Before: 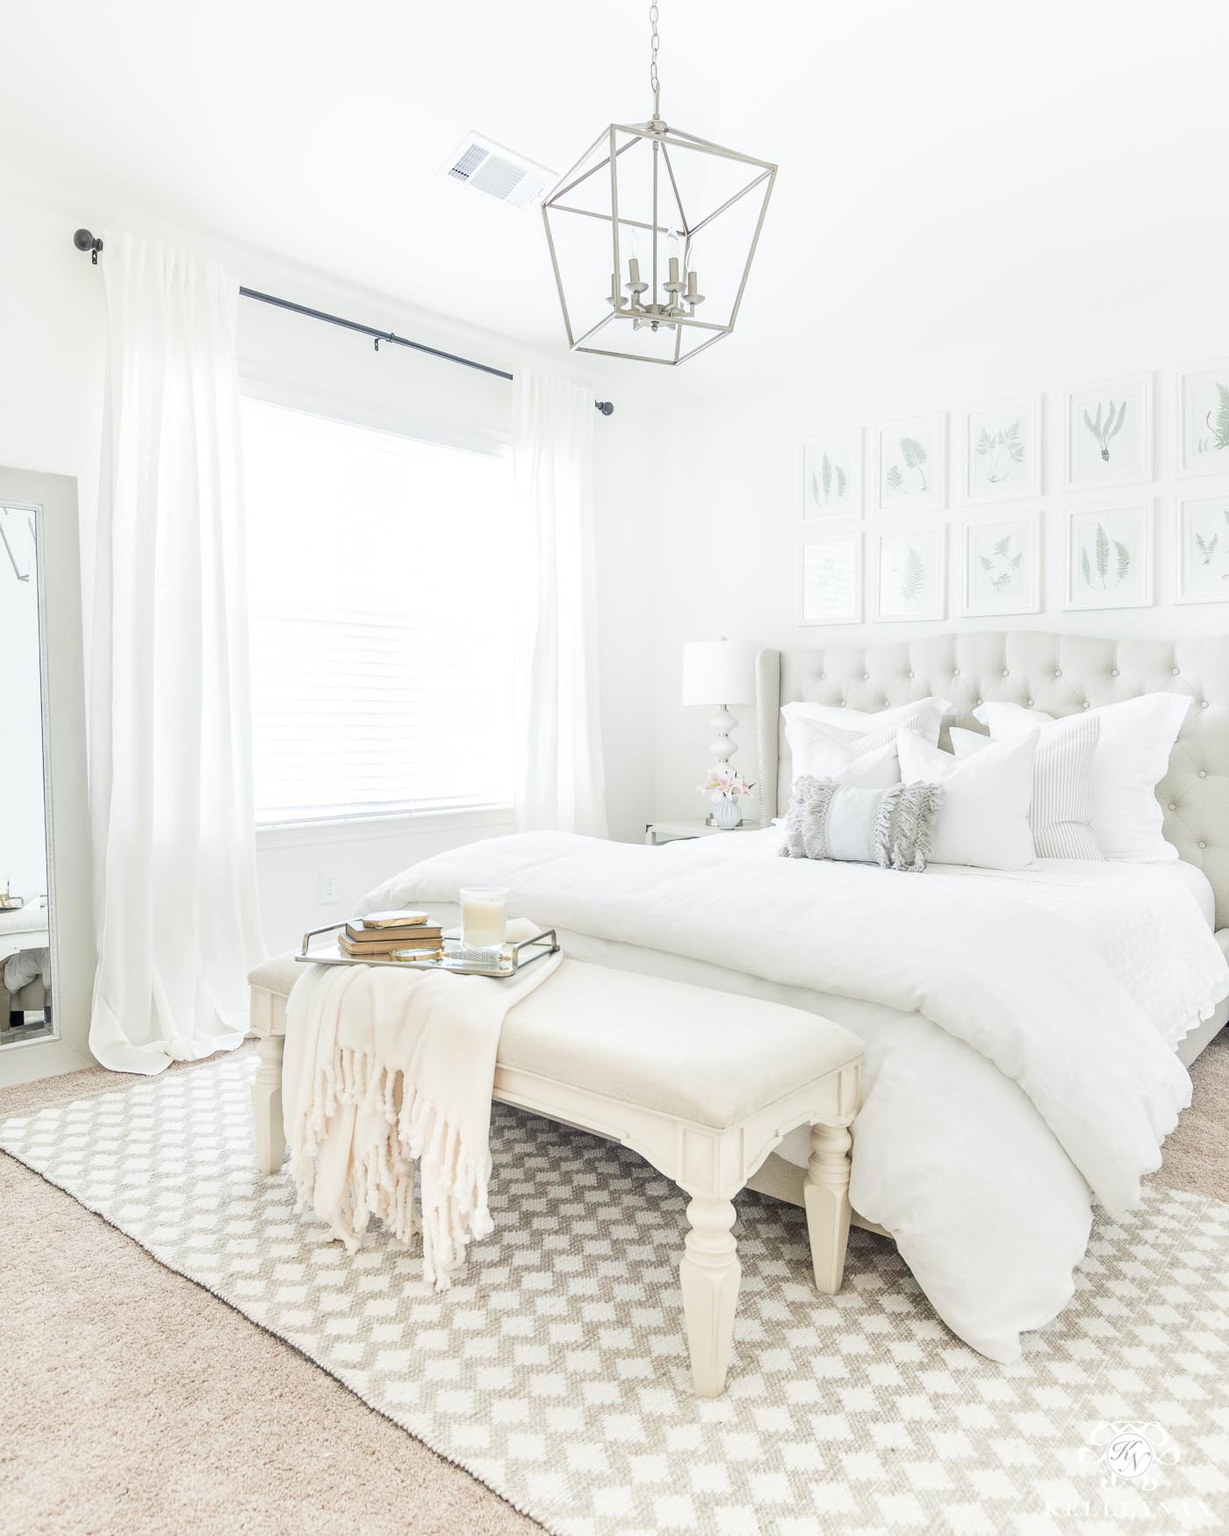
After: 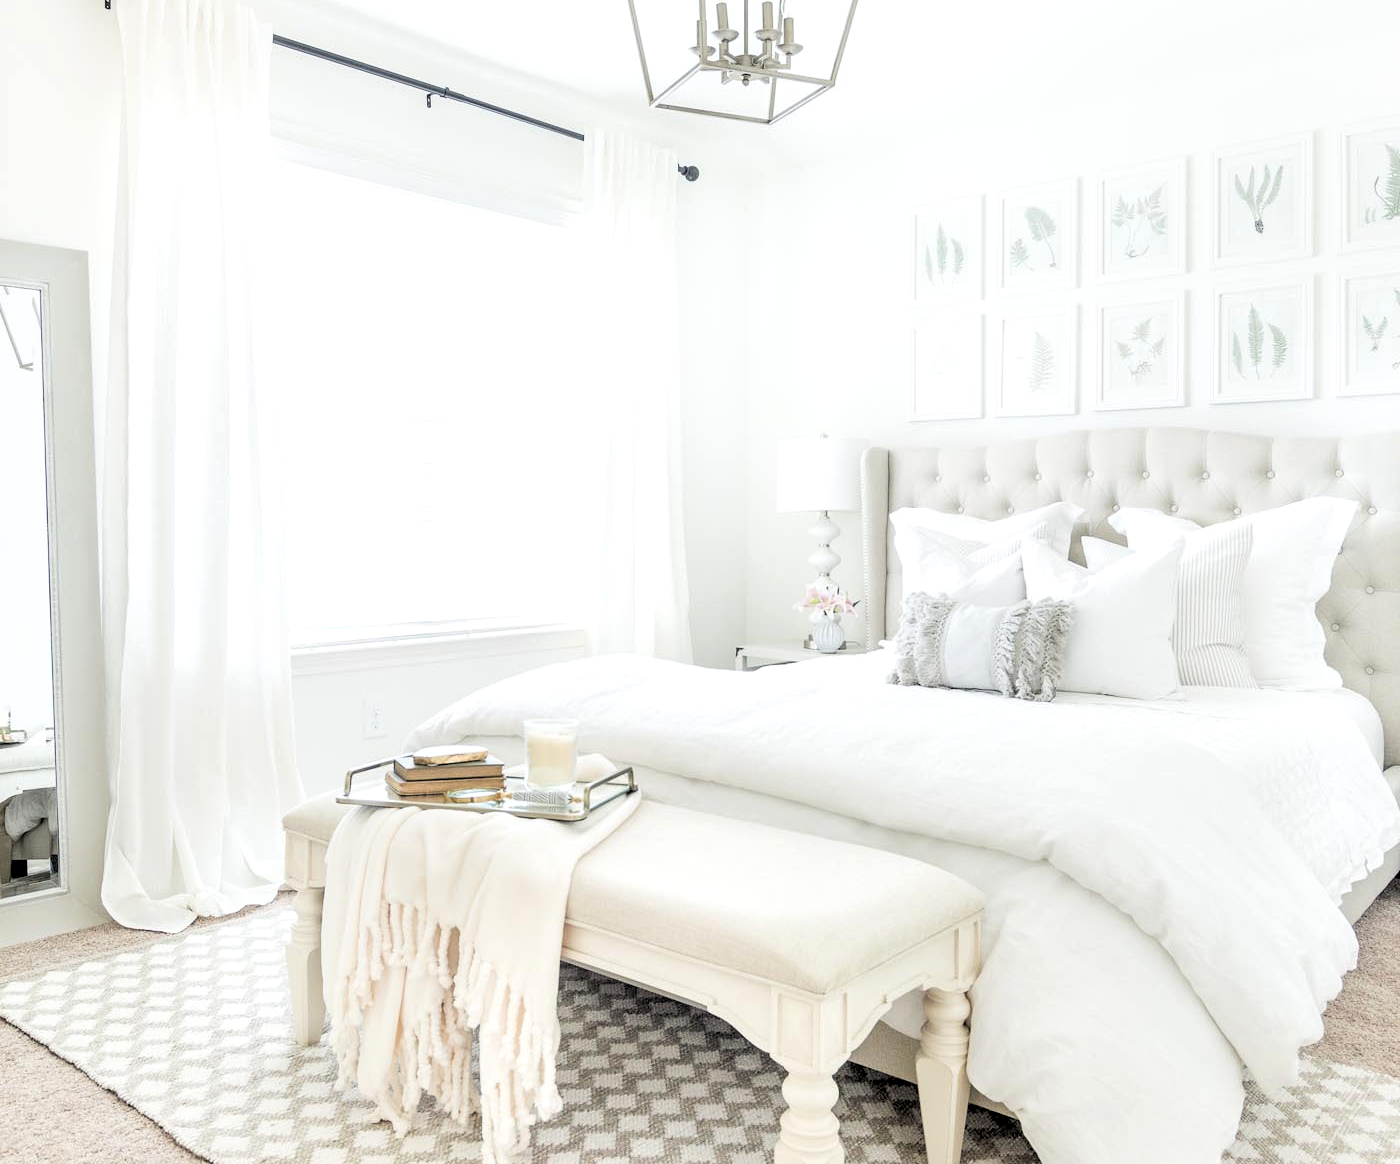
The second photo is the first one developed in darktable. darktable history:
crop: top 16.727%, bottom 16.727%
rgb levels: levels [[0.034, 0.472, 0.904], [0, 0.5, 1], [0, 0.5, 1]]
